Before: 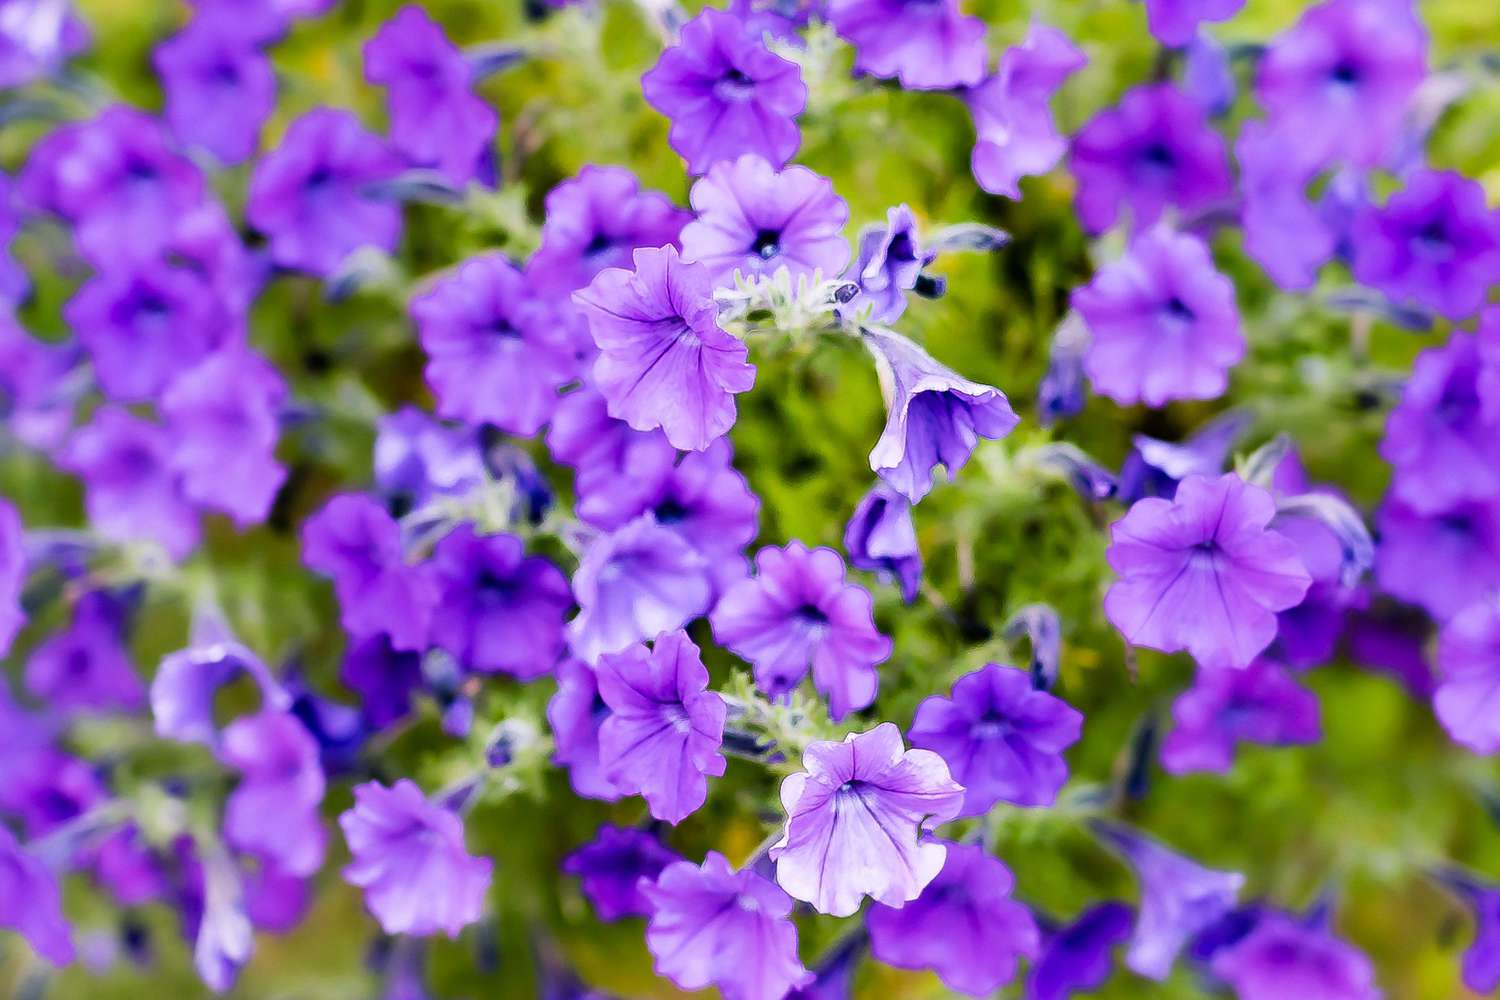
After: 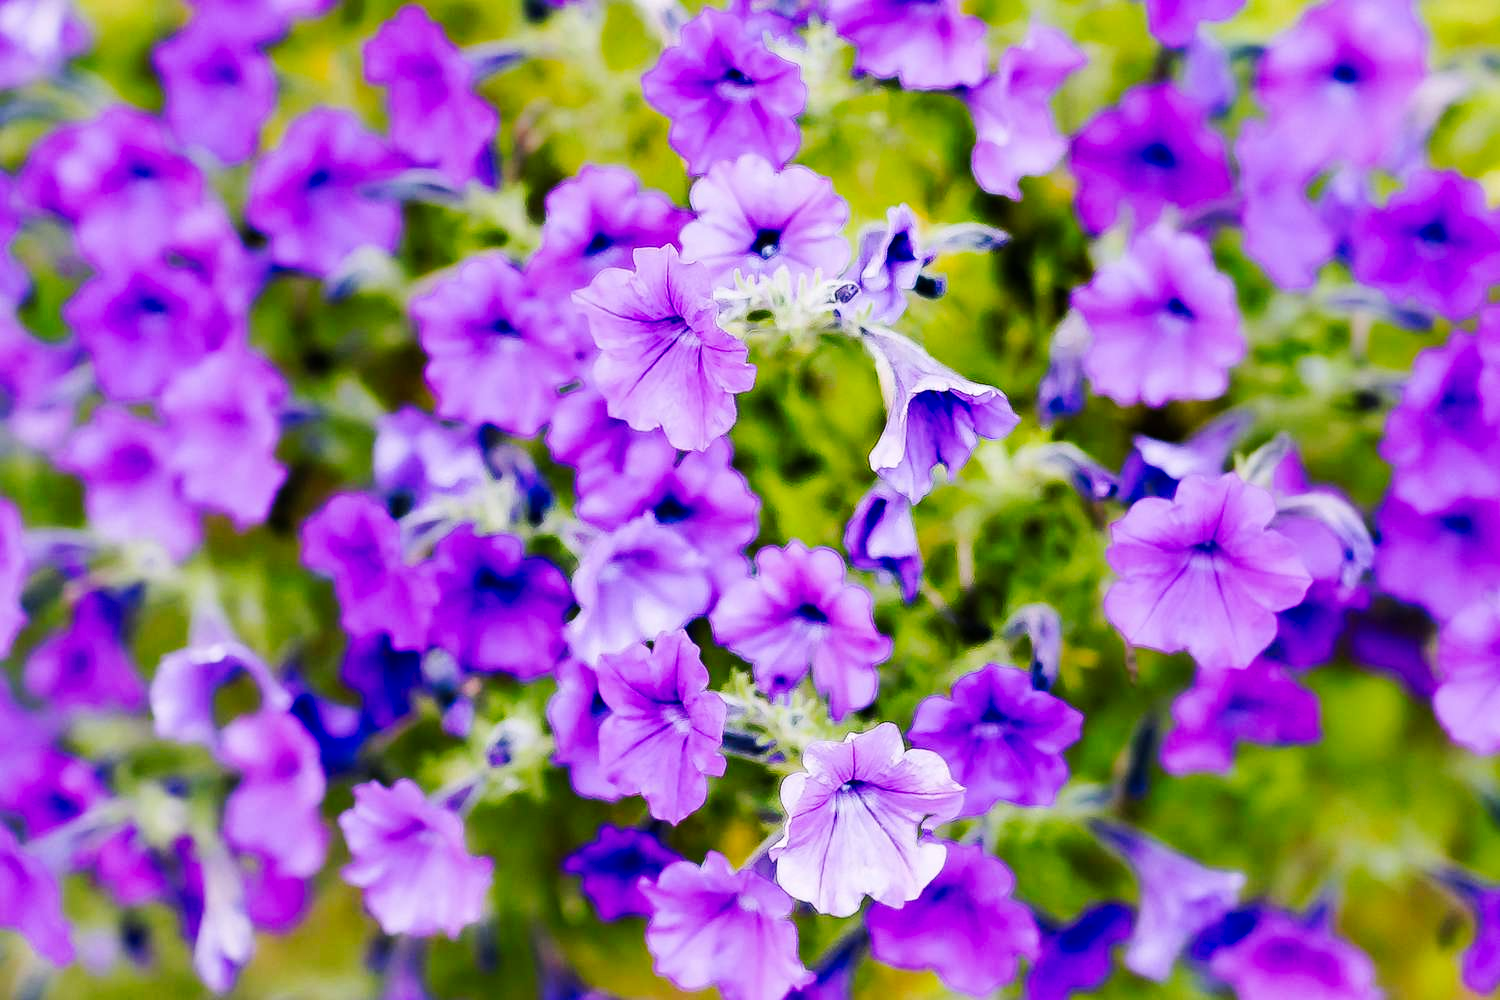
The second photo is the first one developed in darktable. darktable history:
tone curve: curves: ch0 [(0, 0) (0.126, 0.086) (0.338, 0.327) (0.494, 0.55) (0.703, 0.762) (1, 1)]; ch1 [(0, 0) (0.346, 0.324) (0.45, 0.431) (0.5, 0.5) (0.522, 0.517) (0.55, 0.578) (1, 1)]; ch2 [(0, 0) (0.44, 0.424) (0.501, 0.499) (0.554, 0.563) (0.622, 0.667) (0.707, 0.746) (1, 1)], preserve colors none
